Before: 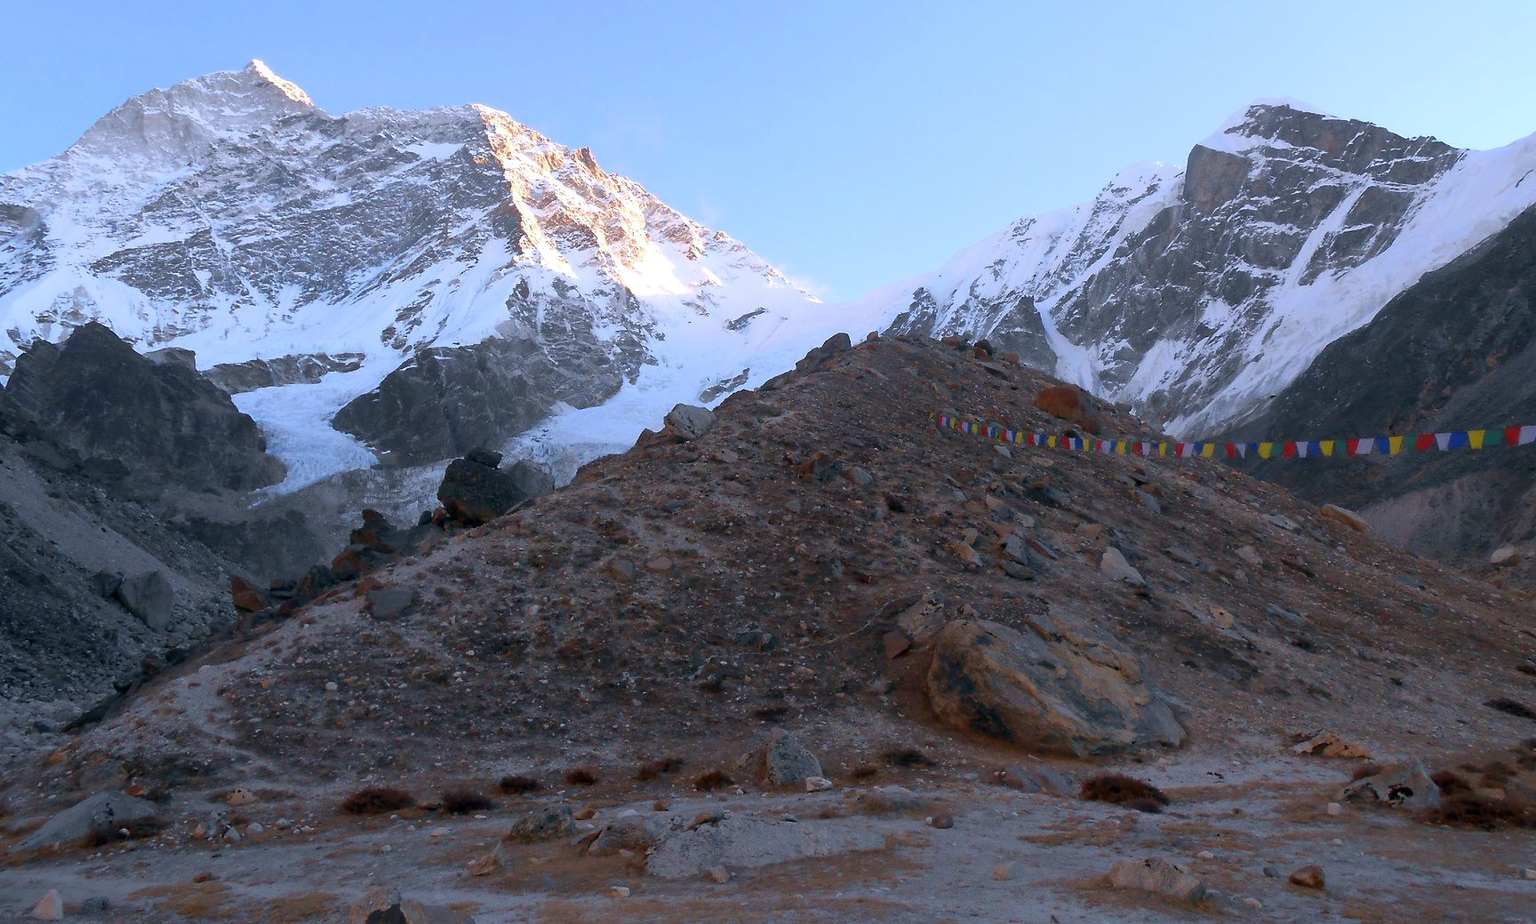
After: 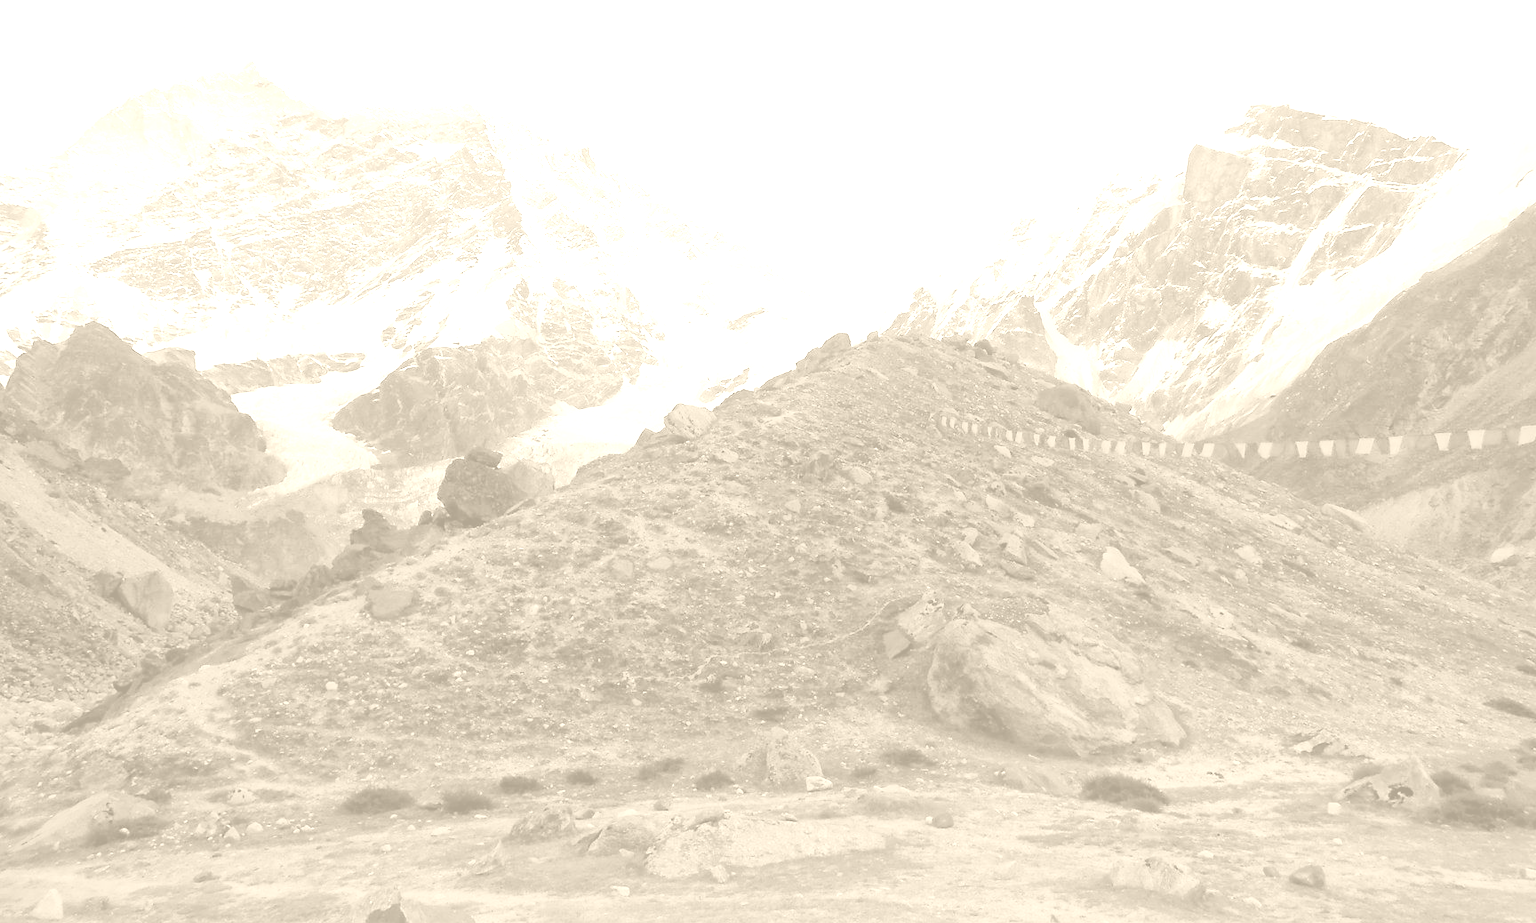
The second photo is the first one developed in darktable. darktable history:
global tonemap: drago (1, 100), detail 1
colorize: hue 36°, saturation 71%, lightness 80.79%
